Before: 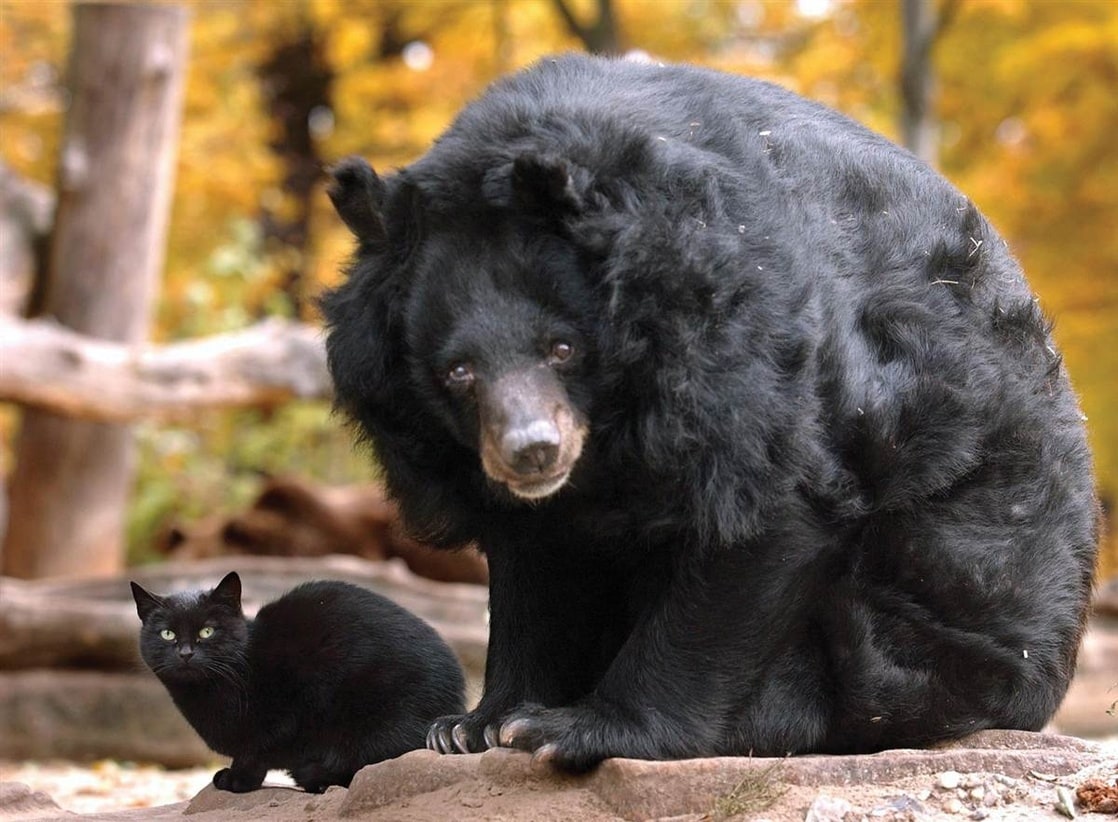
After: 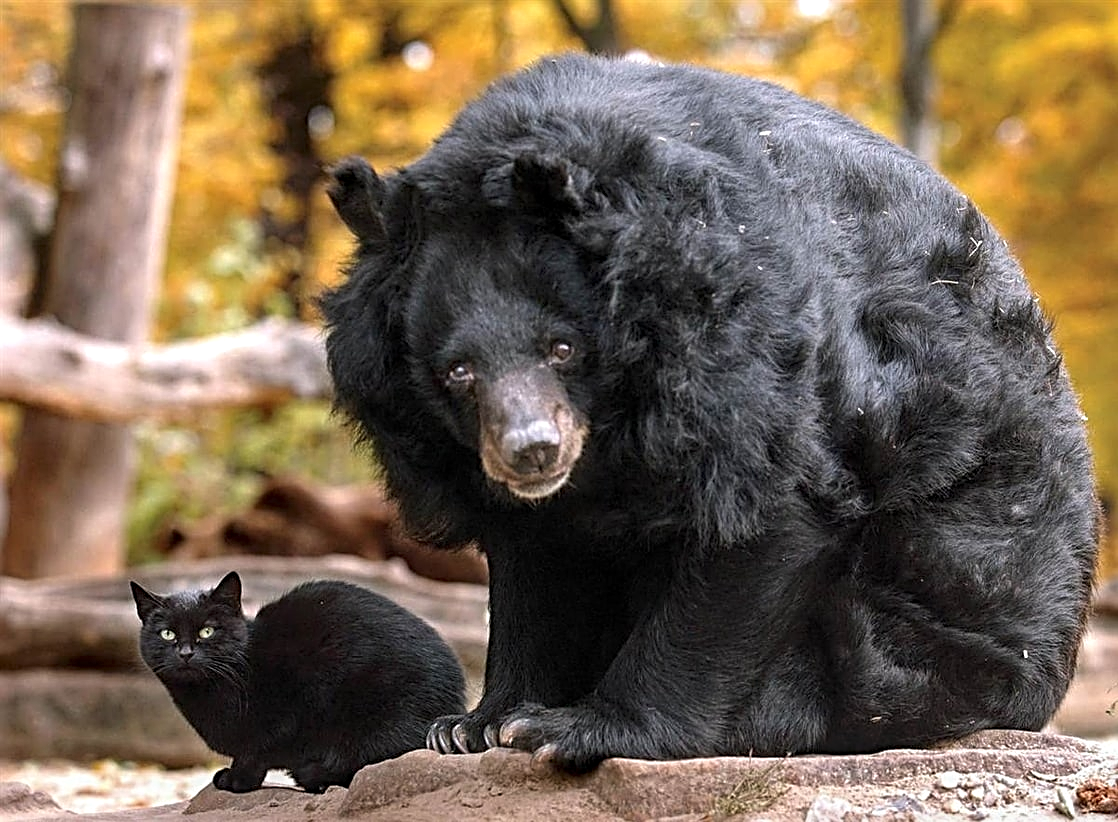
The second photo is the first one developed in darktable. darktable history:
local contrast: on, module defaults
sharpen: radius 2.817, amount 0.715
